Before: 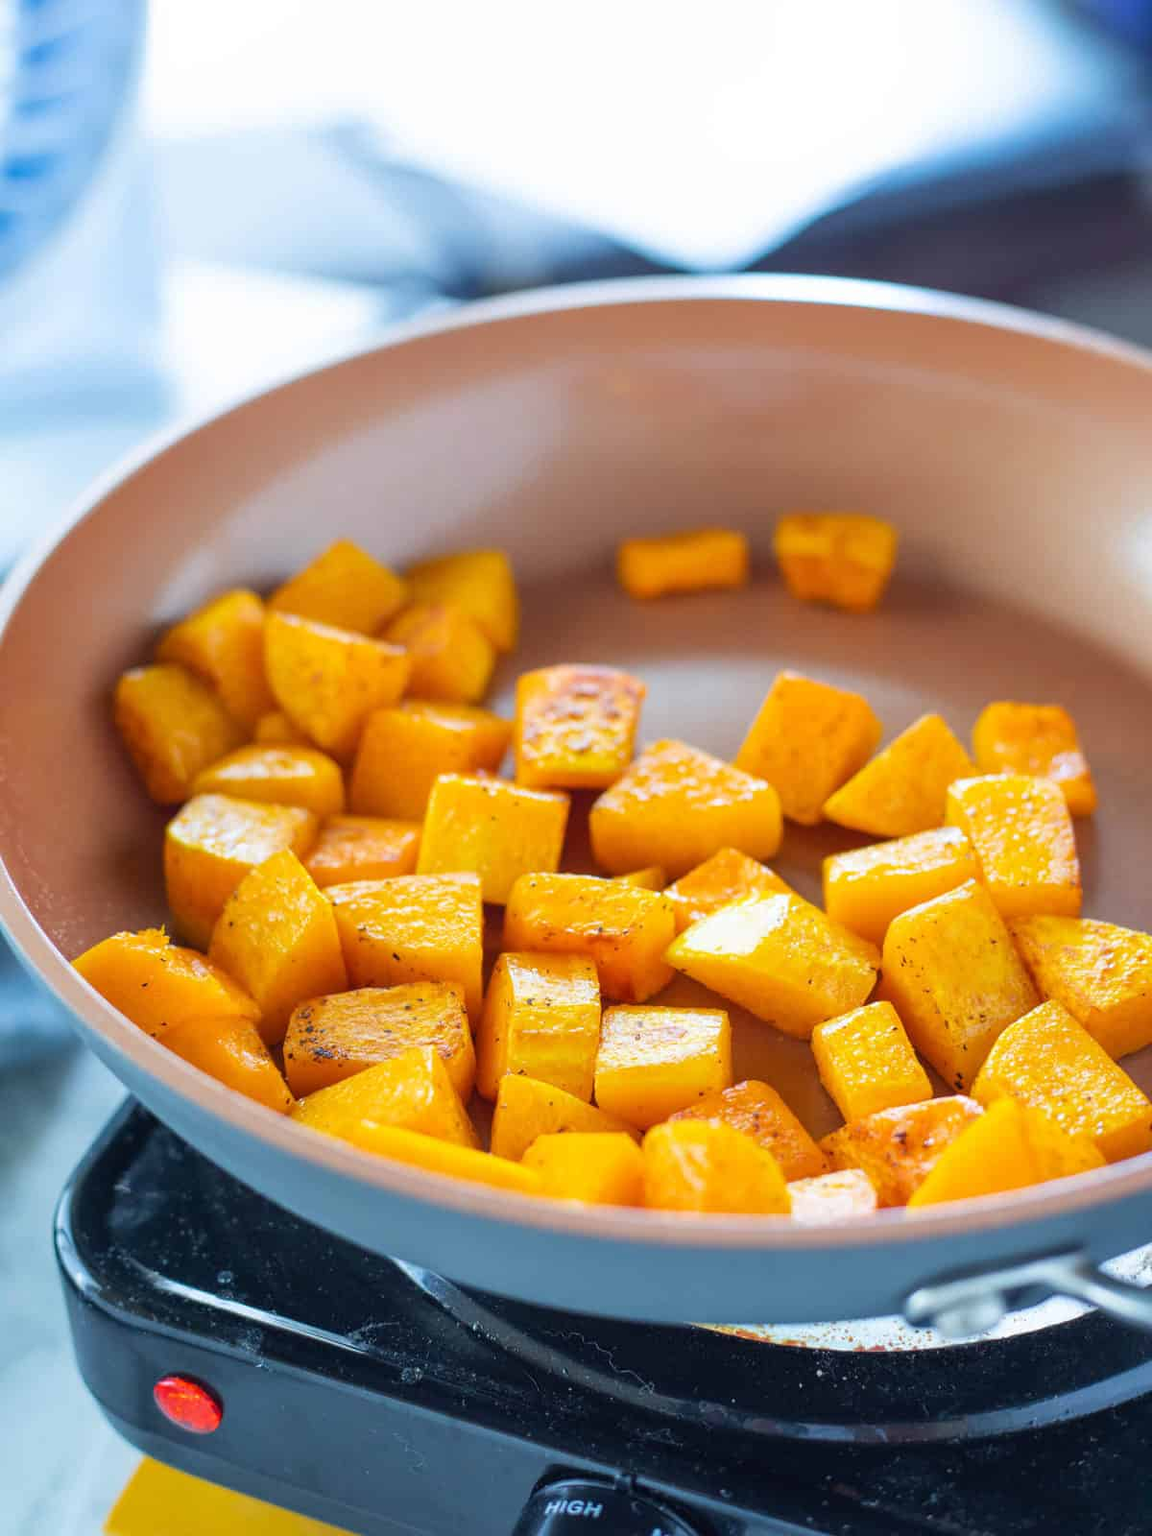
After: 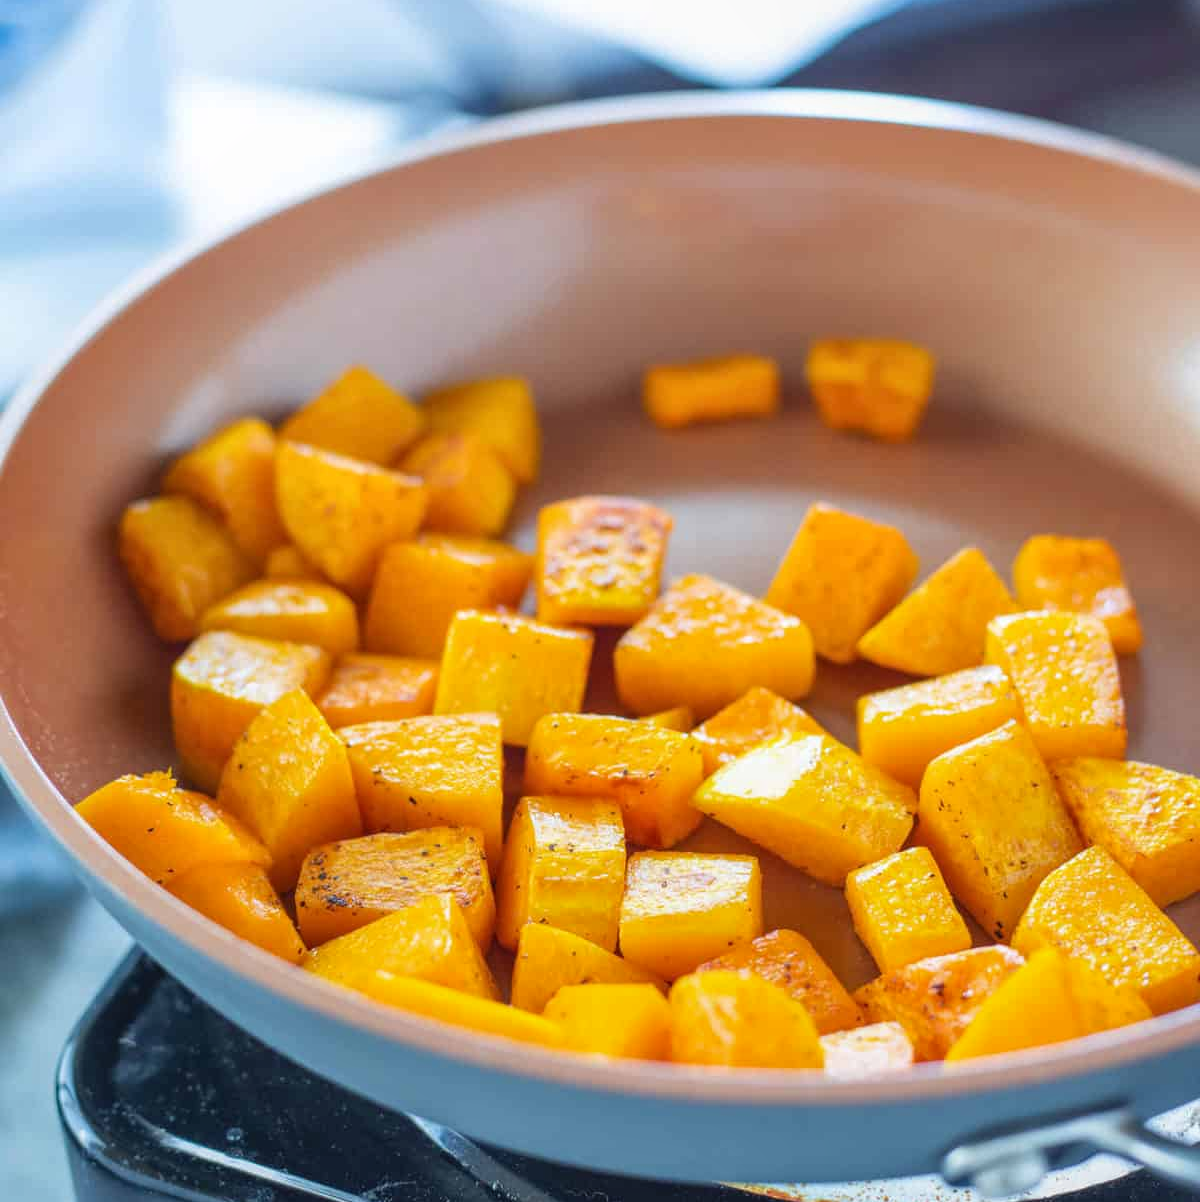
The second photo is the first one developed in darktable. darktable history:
local contrast: detail 110%
crop and rotate: top 12.336%, bottom 12.497%
